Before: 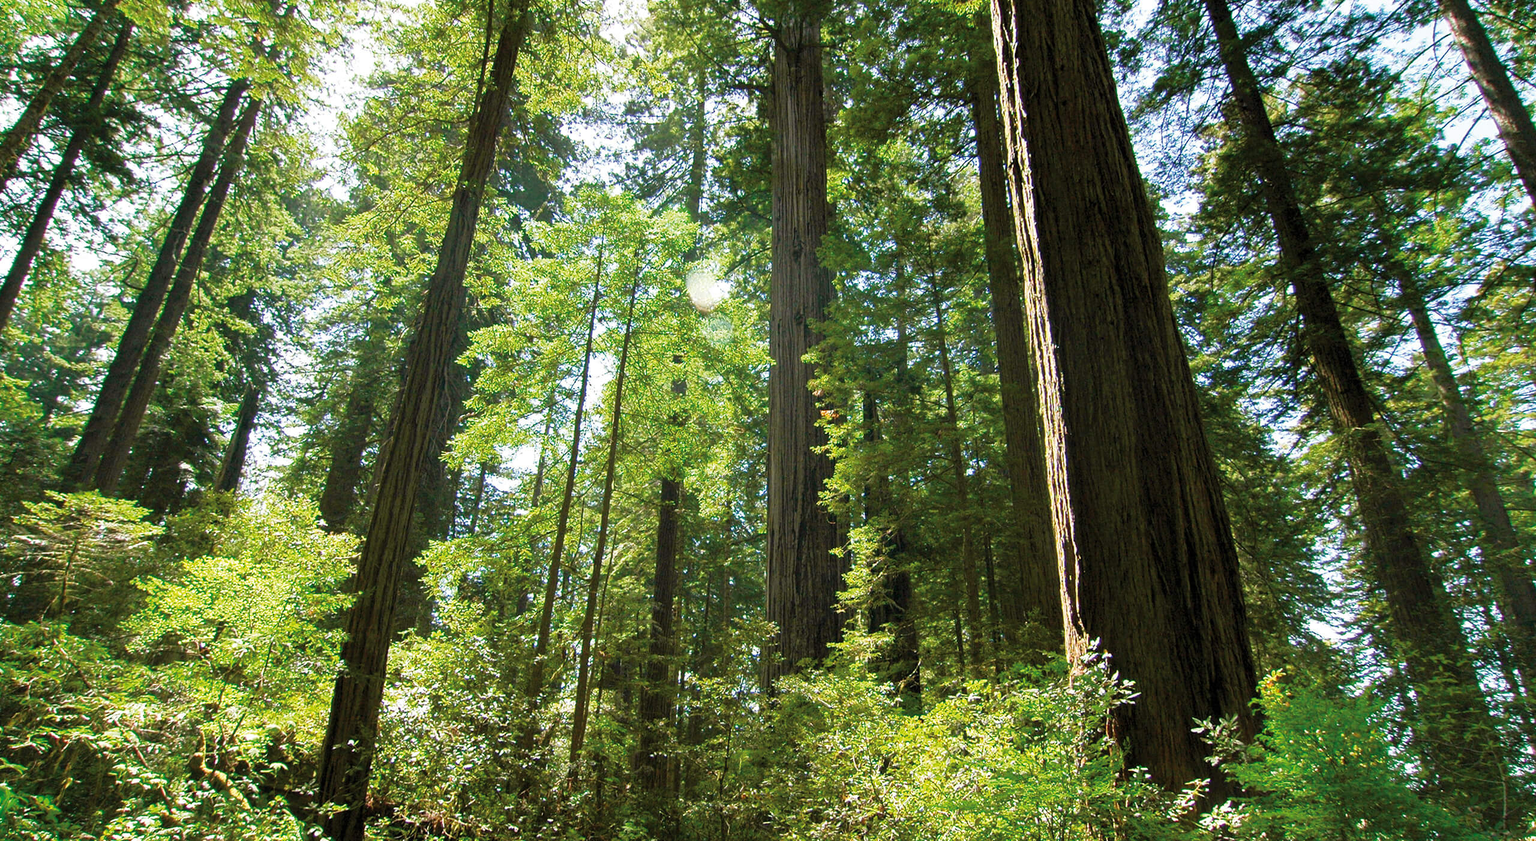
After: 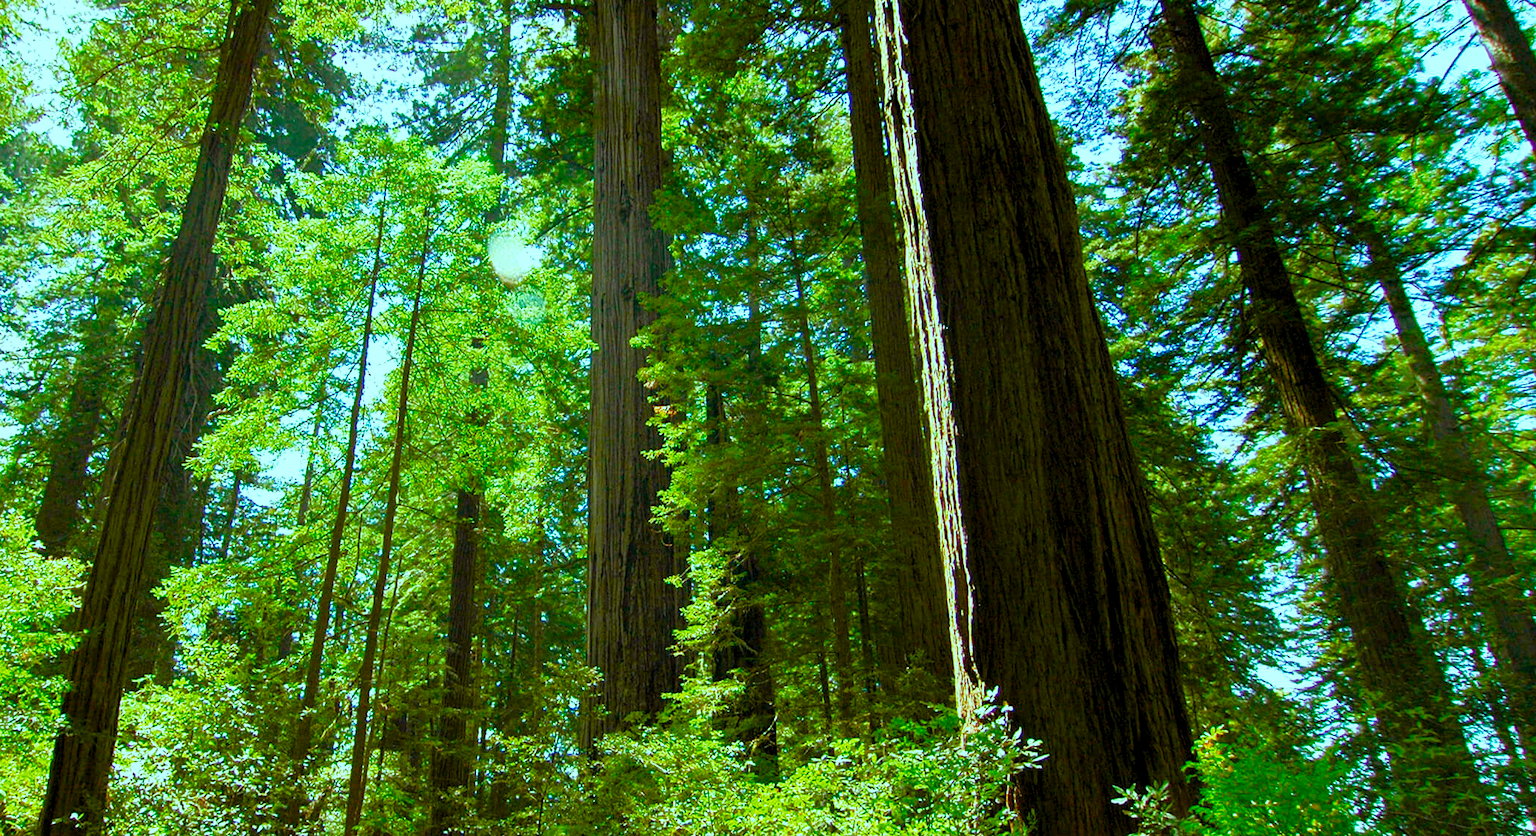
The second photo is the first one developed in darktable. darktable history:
crop: left 18.971%, top 9.756%, right 0.001%, bottom 9.687%
color balance rgb: highlights gain › chroma 5.465%, highlights gain › hue 193.71°, global offset › luminance -0.302%, global offset › hue 261.32°, linear chroma grading › global chroma 8.319%, perceptual saturation grading › global saturation 34.534%, perceptual saturation grading › highlights -29.879%, perceptual saturation grading › shadows 35.578%, global vibrance 20%
